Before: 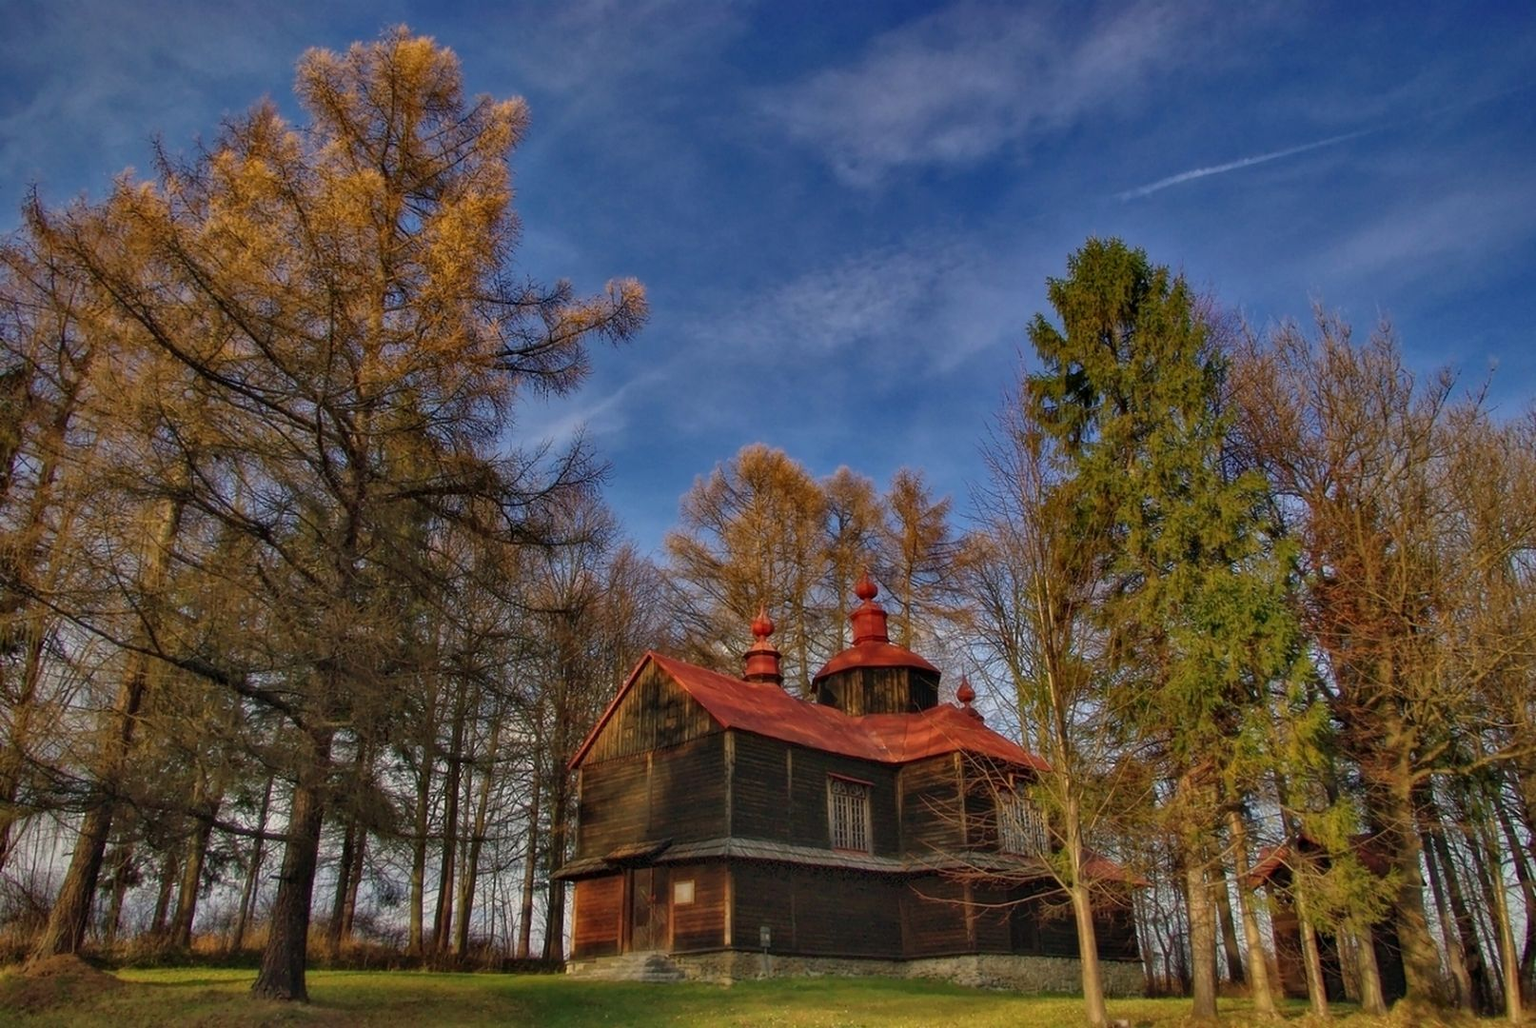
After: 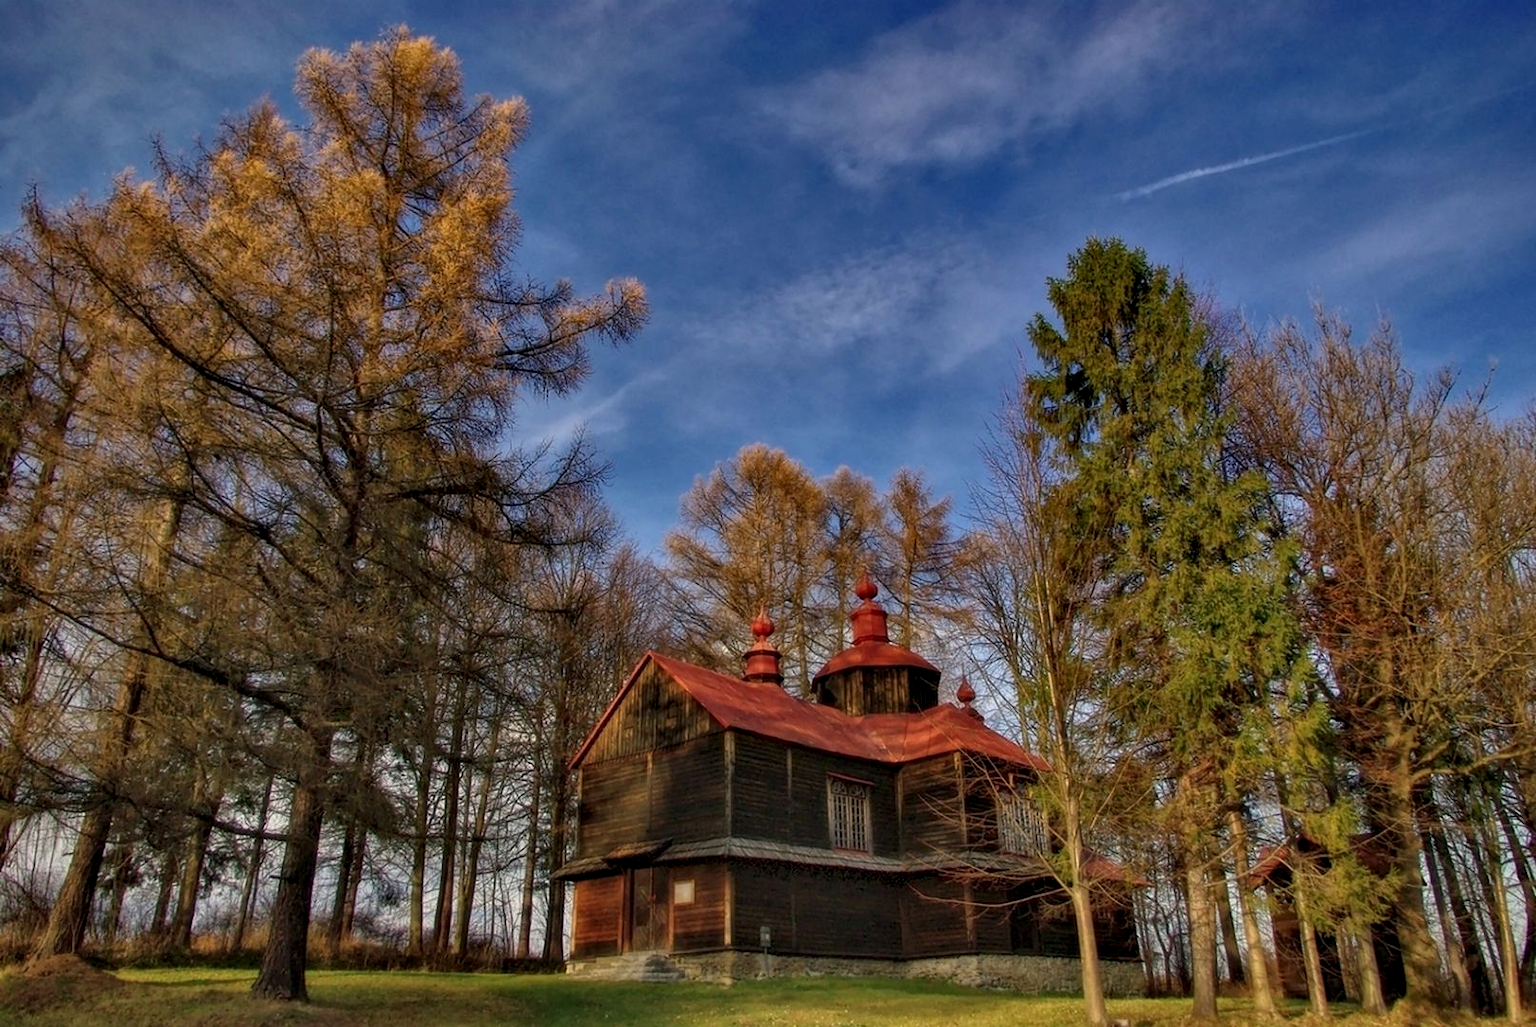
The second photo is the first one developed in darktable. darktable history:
local contrast: highlights 29%, shadows 74%, midtone range 0.749
